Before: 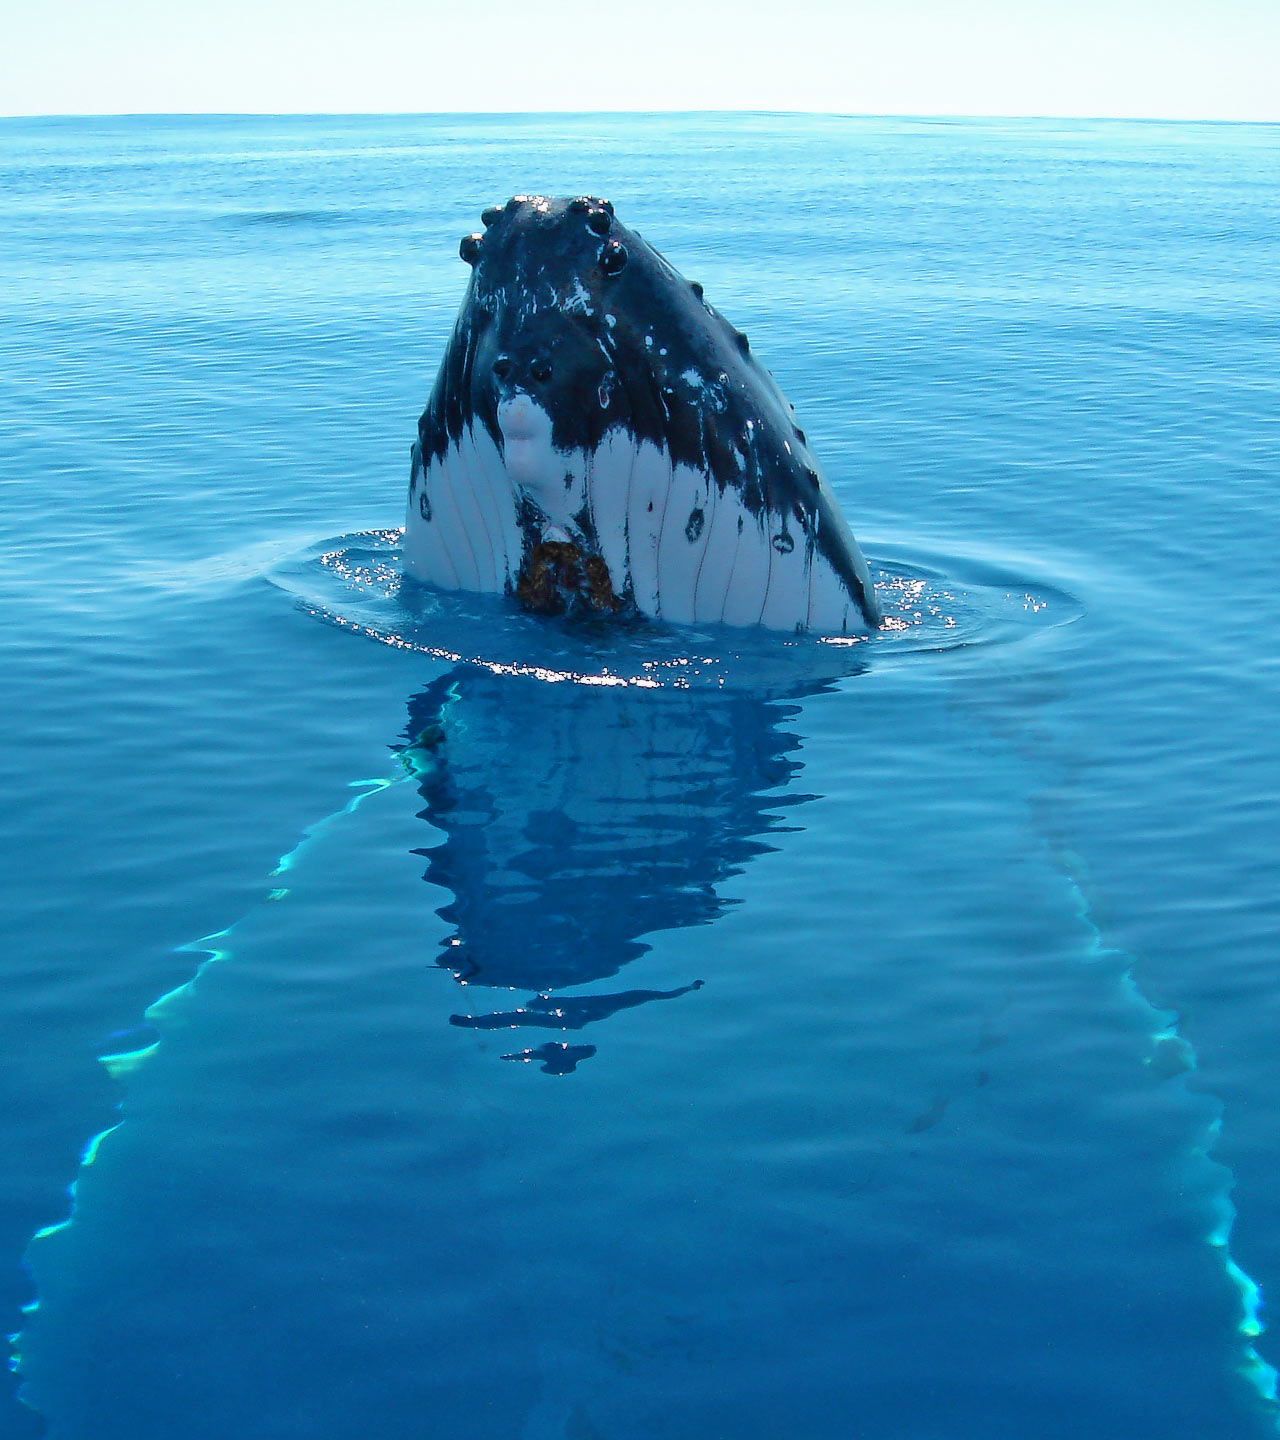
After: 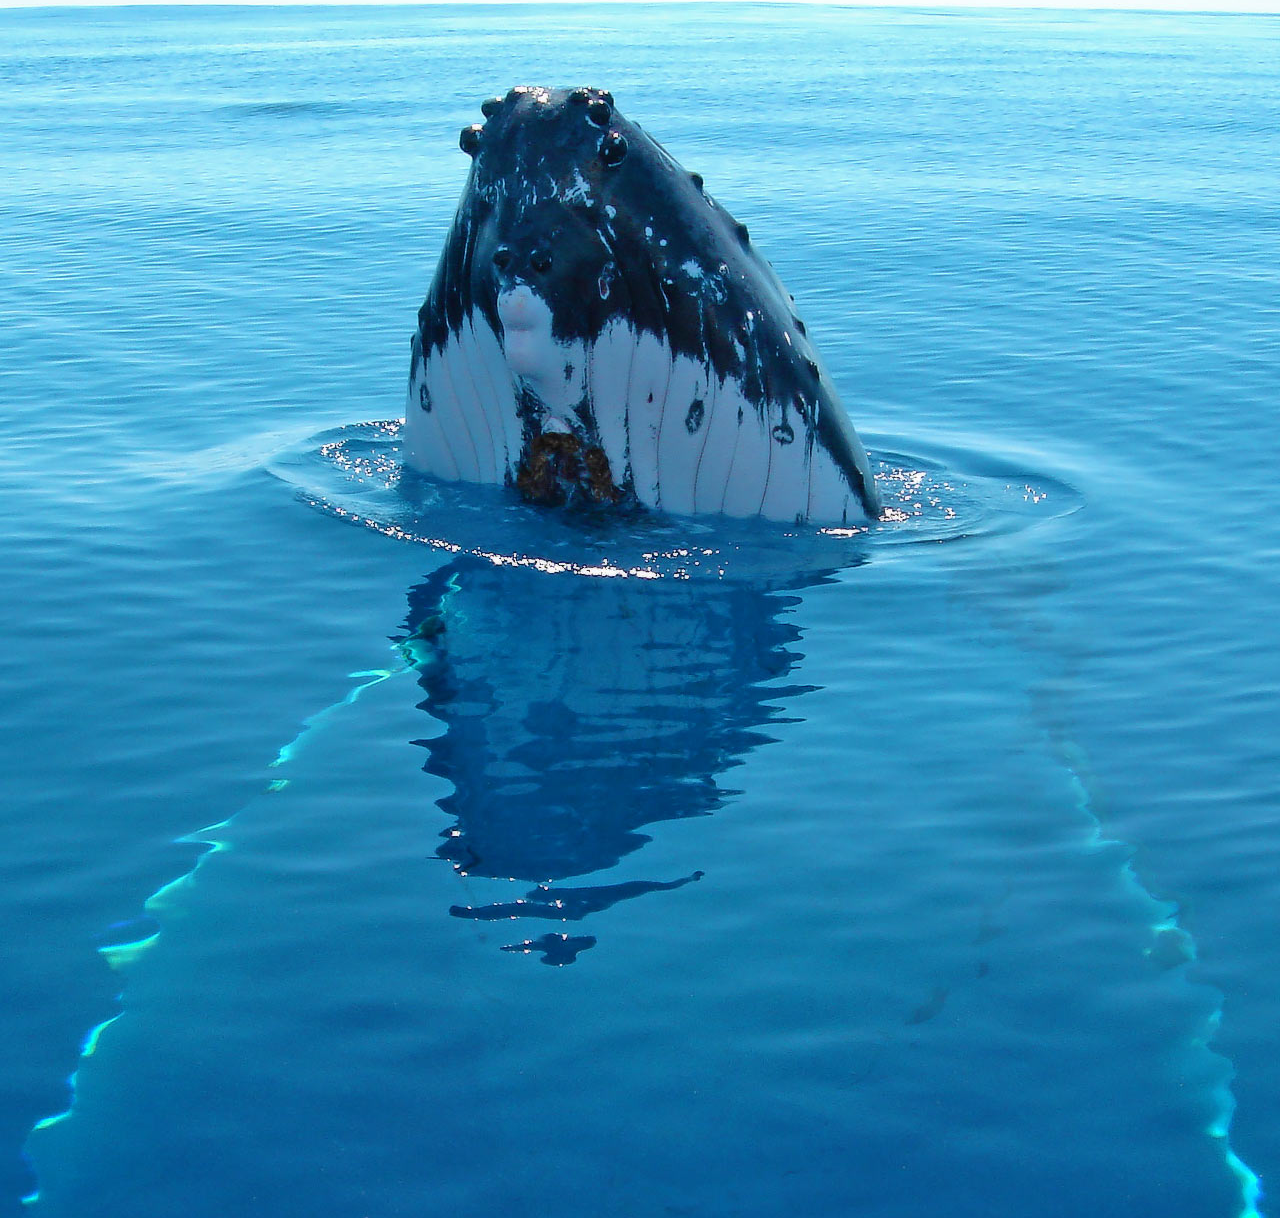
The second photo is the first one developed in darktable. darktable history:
crop: top 7.599%, bottom 7.754%
